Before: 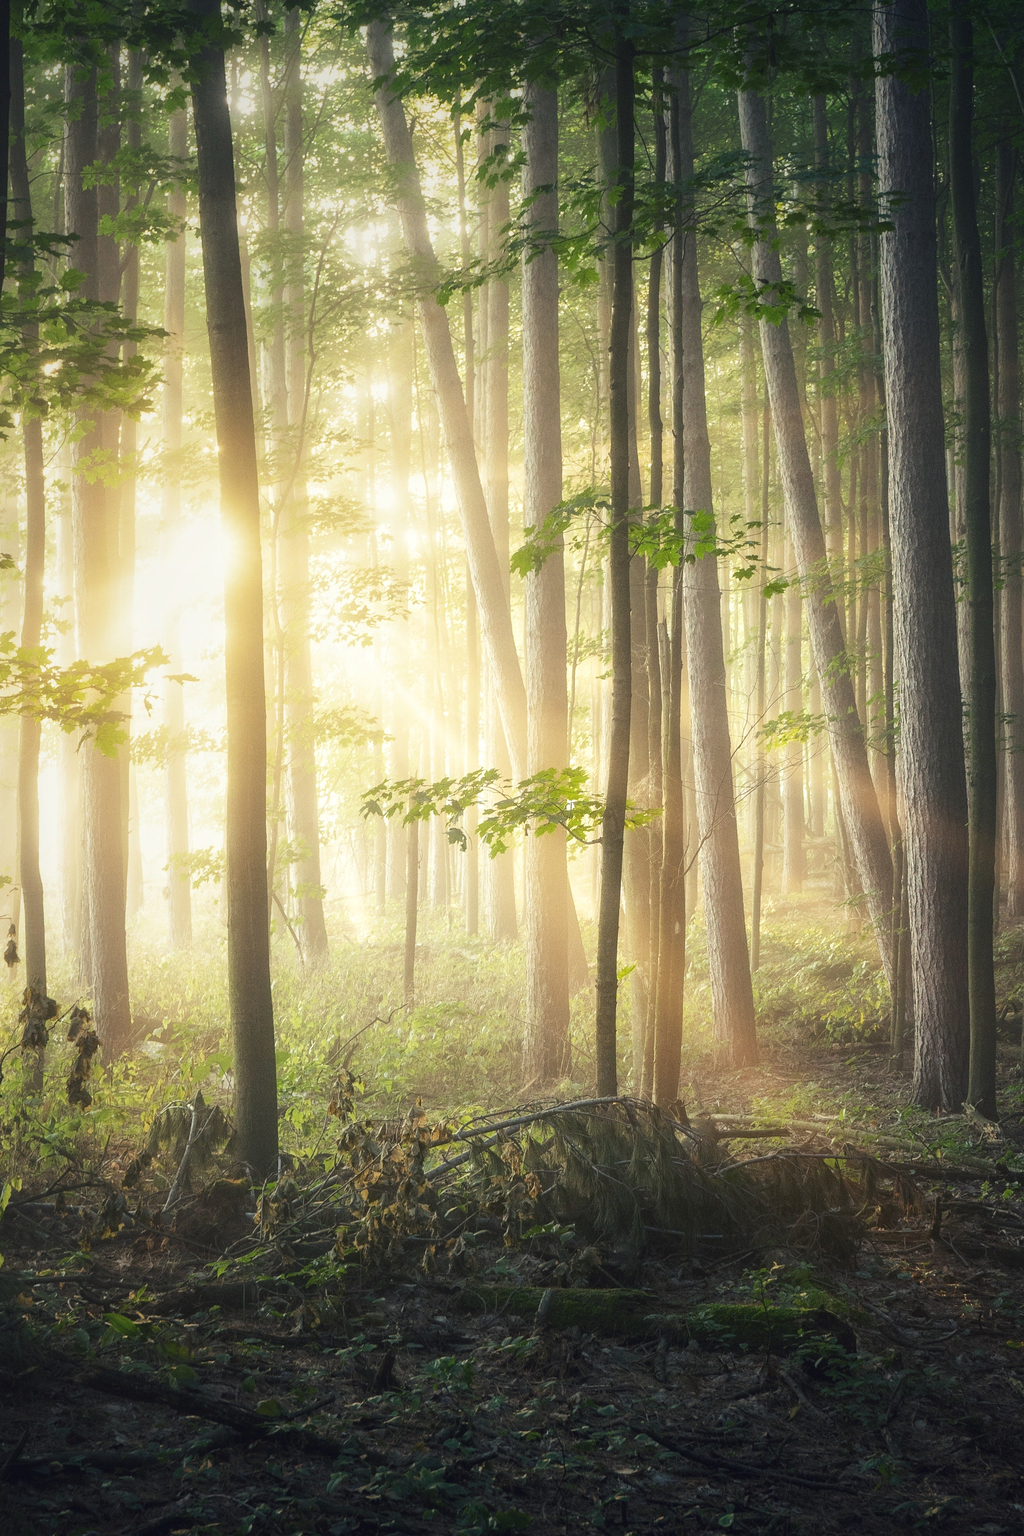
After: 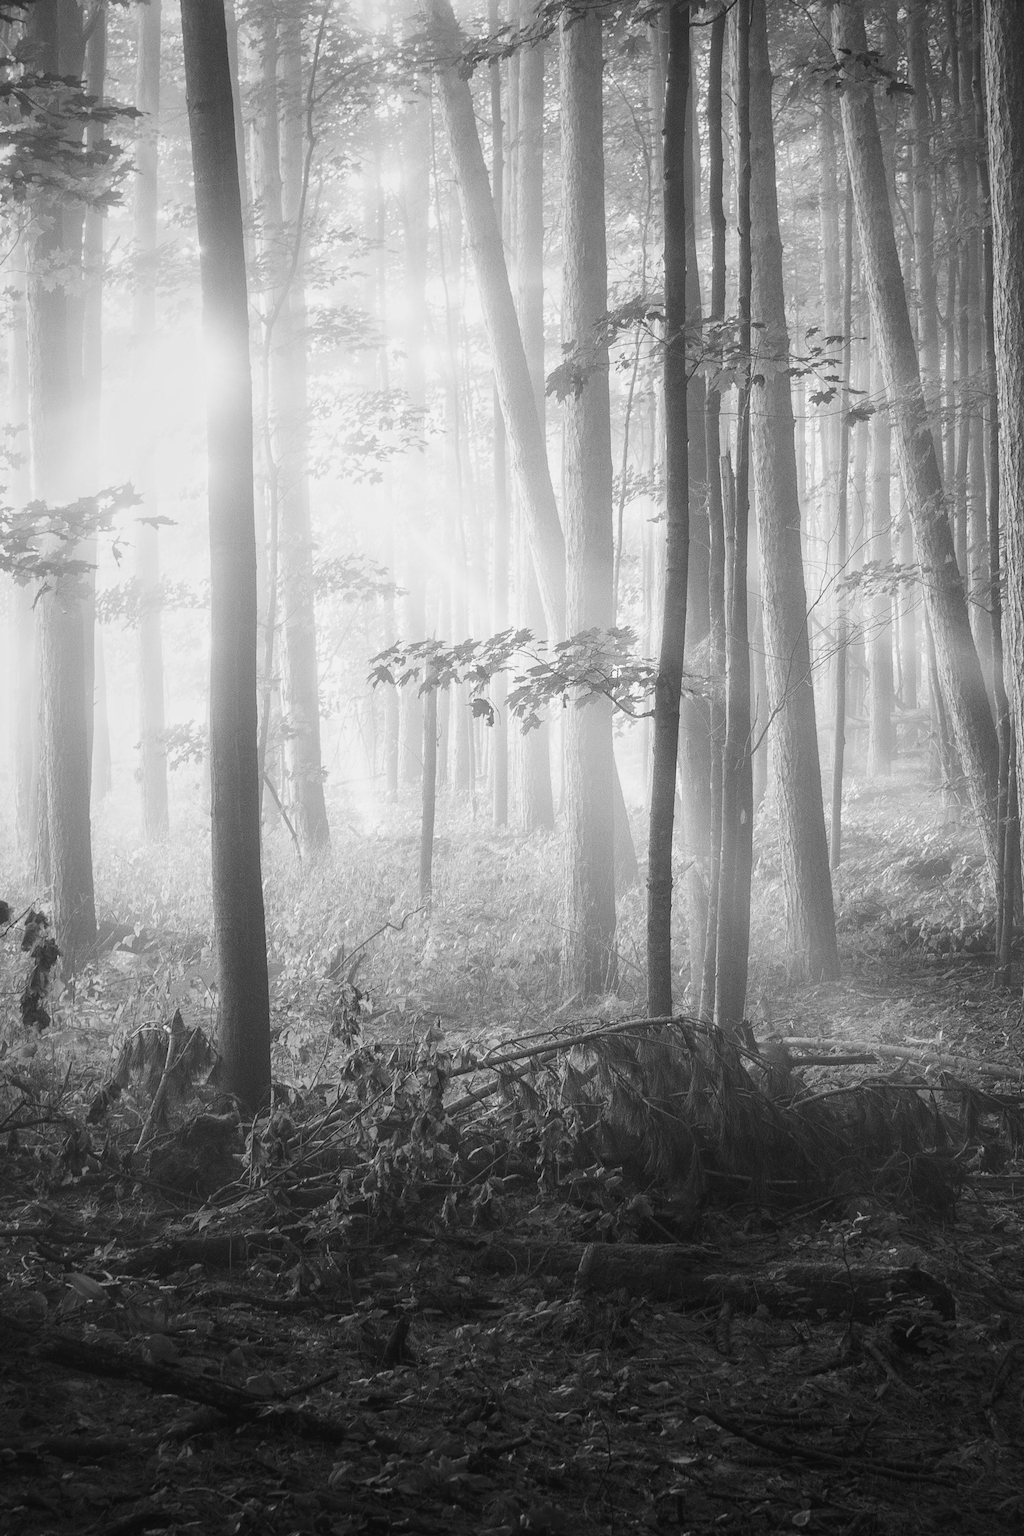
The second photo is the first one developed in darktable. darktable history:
crop and rotate: left 4.842%, top 15.51%, right 10.668%
monochrome: a -74.22, b 78.2
